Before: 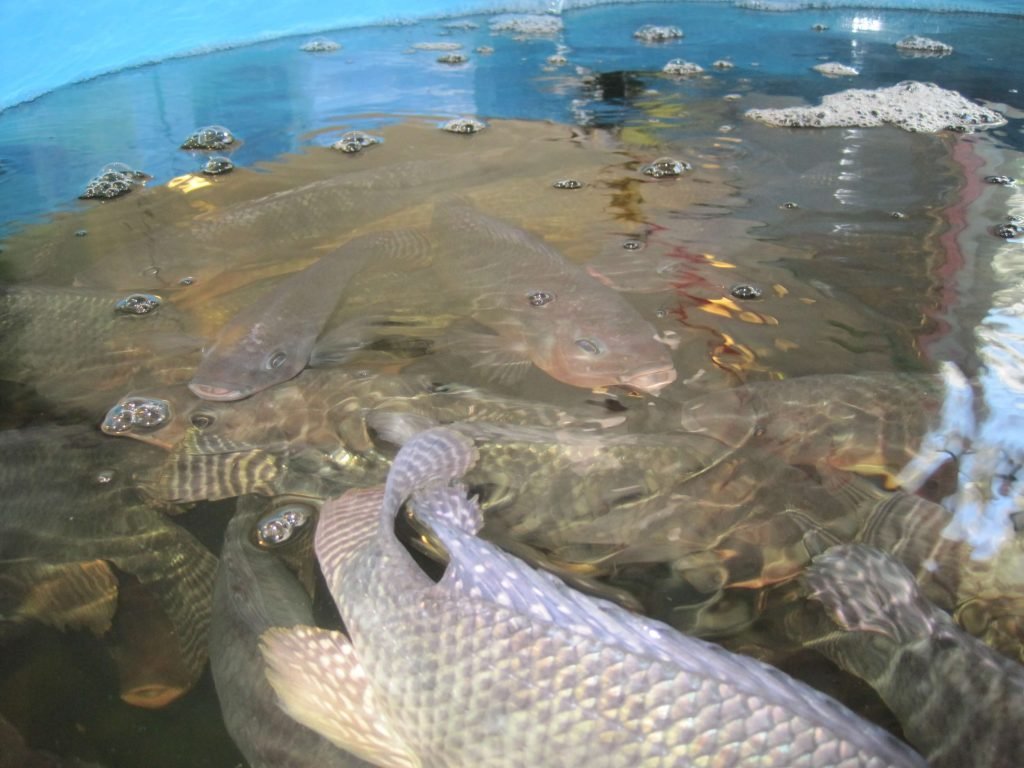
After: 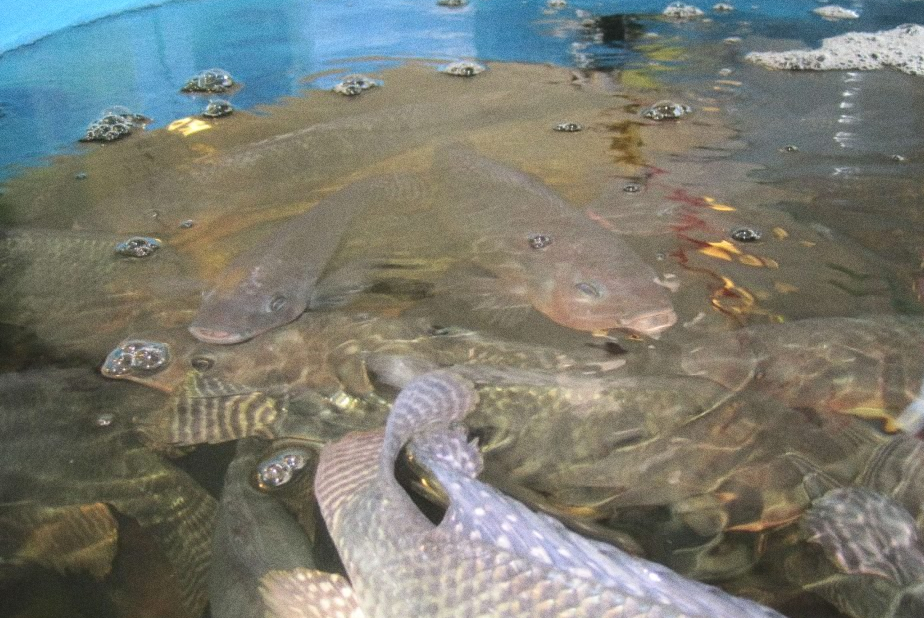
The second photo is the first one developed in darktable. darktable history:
grain: coarseness 0.09 ISO
crop: top 7.49%, right 9.717%, bottom 11.943%
